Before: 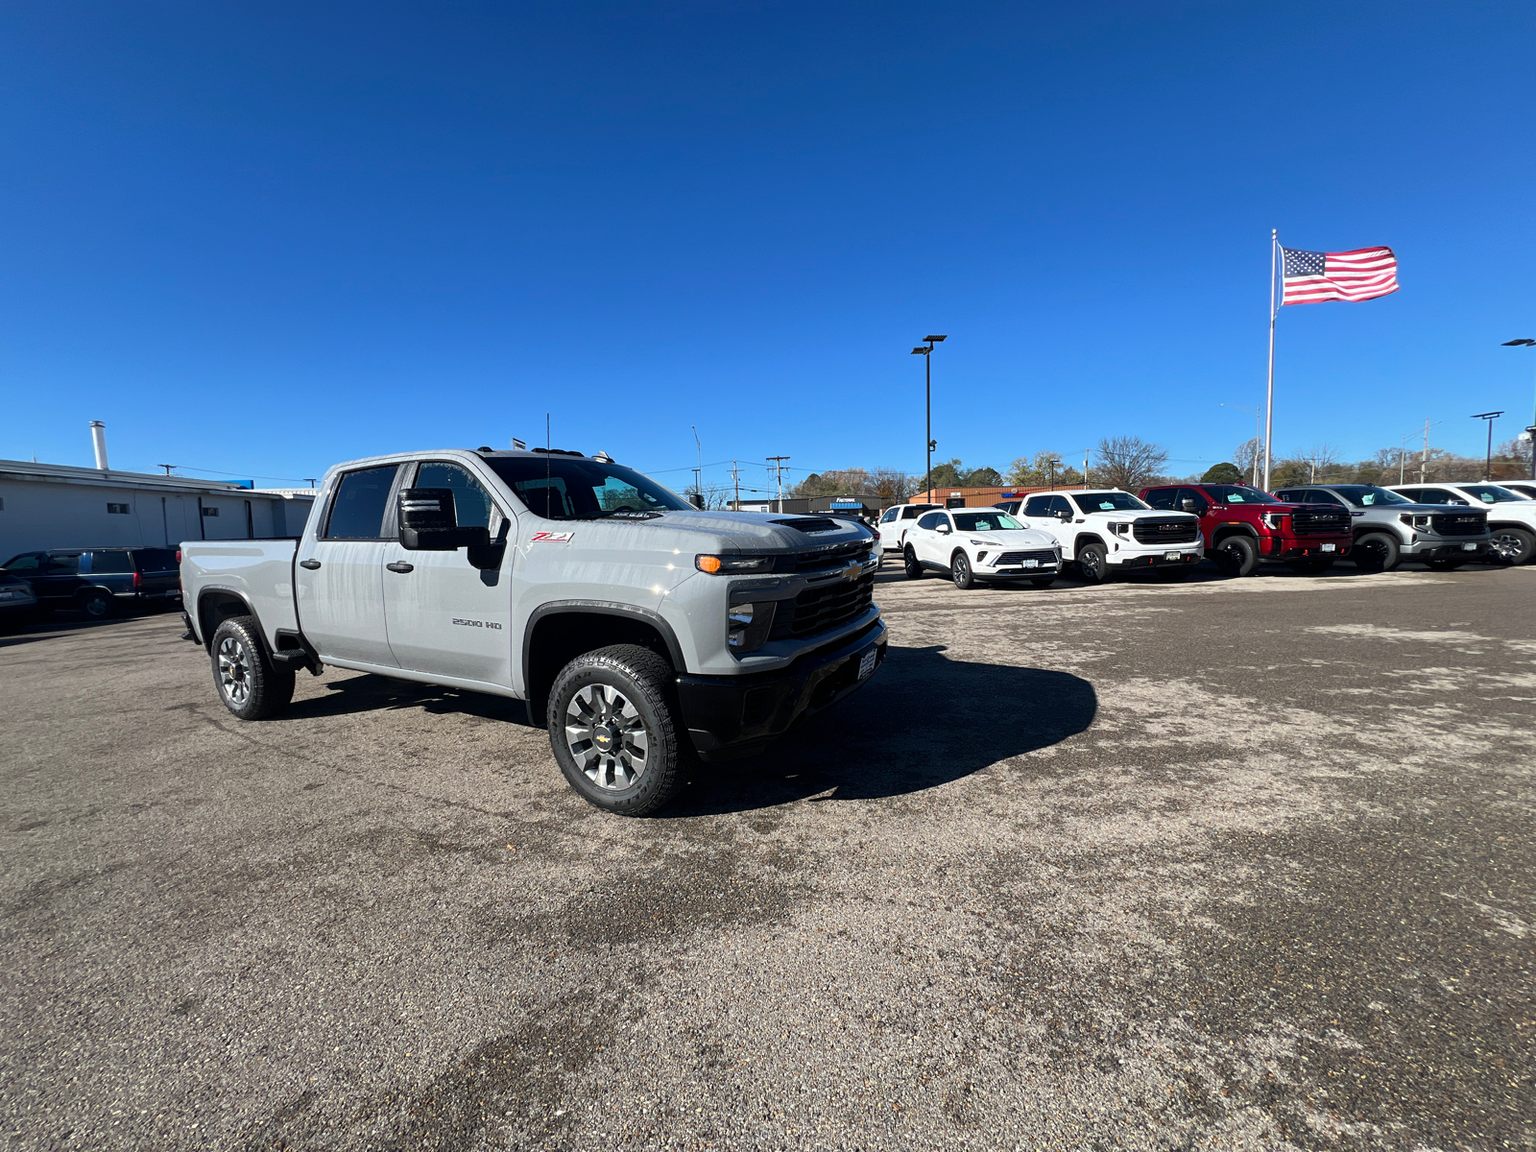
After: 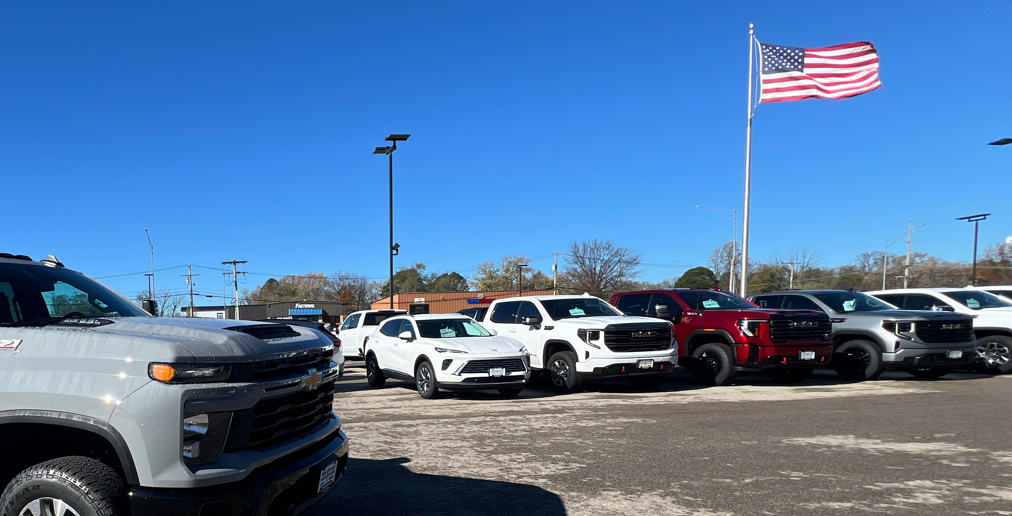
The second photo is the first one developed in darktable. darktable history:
crop: left 36.04%, top 17.956%, right 0.68%, bottom 39%
